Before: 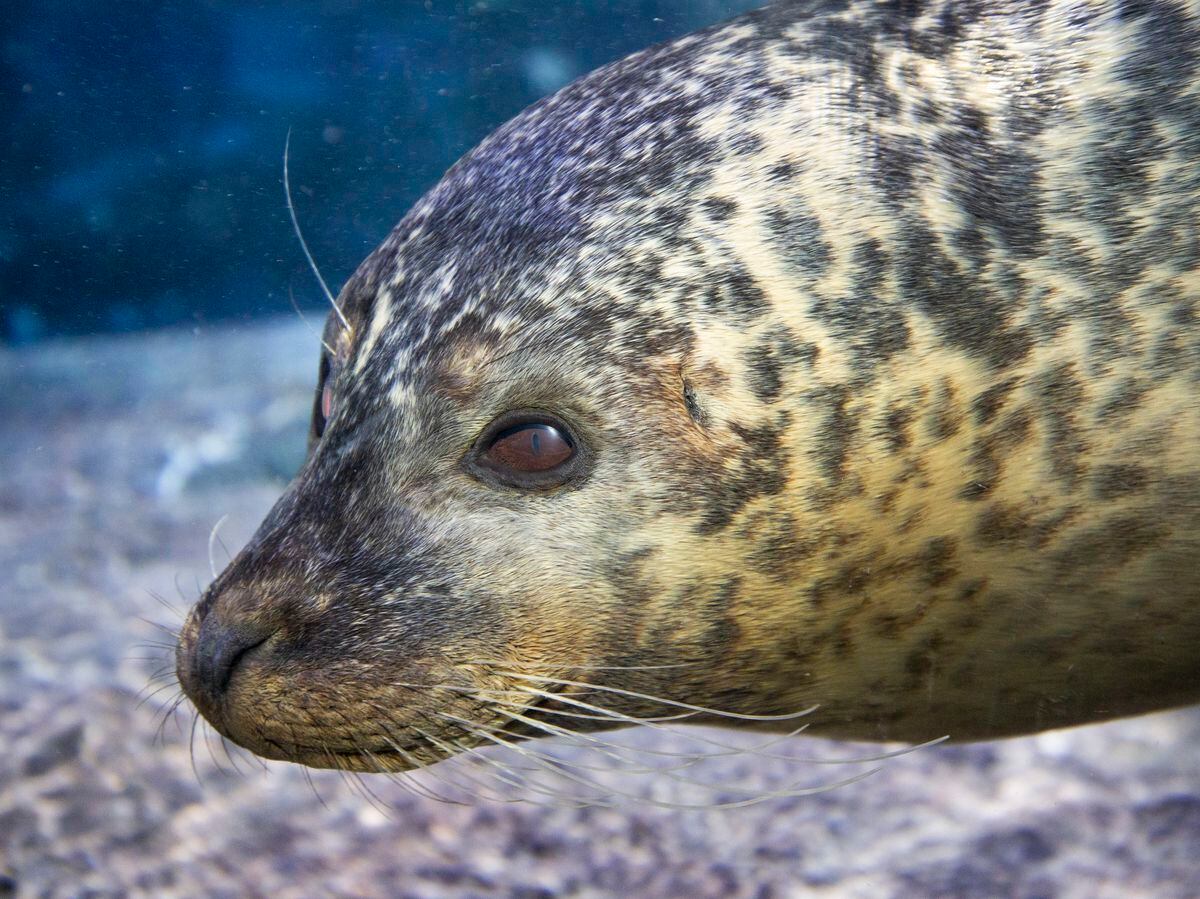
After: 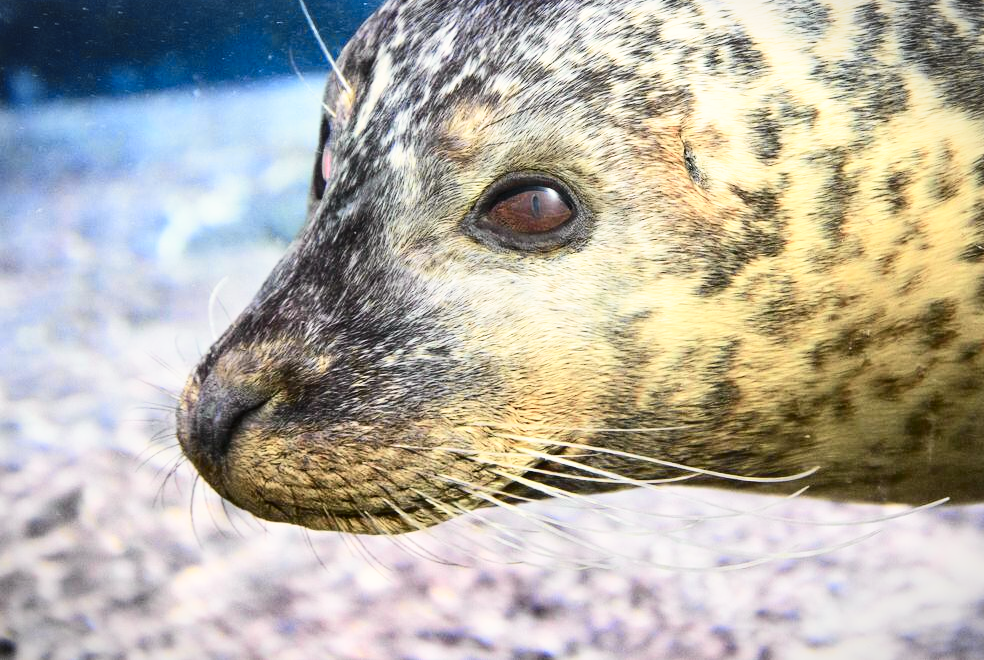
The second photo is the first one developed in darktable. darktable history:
base curve: curves: ch0 [(0, 0) (0.579, 0.807) (1, 1)], preserve colors none
tone curve: curves: ch0 [(0, 0.026) (0.184, 0.172) (0.391, 0.468) (0.446, 0.56) (0.605, 0.758) (0.831, 0.931) (0.992, 1)]; ch1 [(0, 0) (0.437, 0.447) (0.501, 0.502) (0.538, 0.539) (0.574, 0.589) (0.617, 0.64) (0.699, 0.749) (0.859, 0.919) (1, 1)]; ch2 [(0, 0) (0.33, 0.301) (0.421, 0.443) (0.447, 0.482) (0.499, 0.509) (0.538, 0.564) (0.585, 0.615) (0.664, 0.664) (1, 1)], color space Lab, independent channels, preserve colors none
vignetting: fall-off start 100%, fall-off radius 64.94%, automatic ratio true, unbound false
crop: top 26.531%, right 17.959%
